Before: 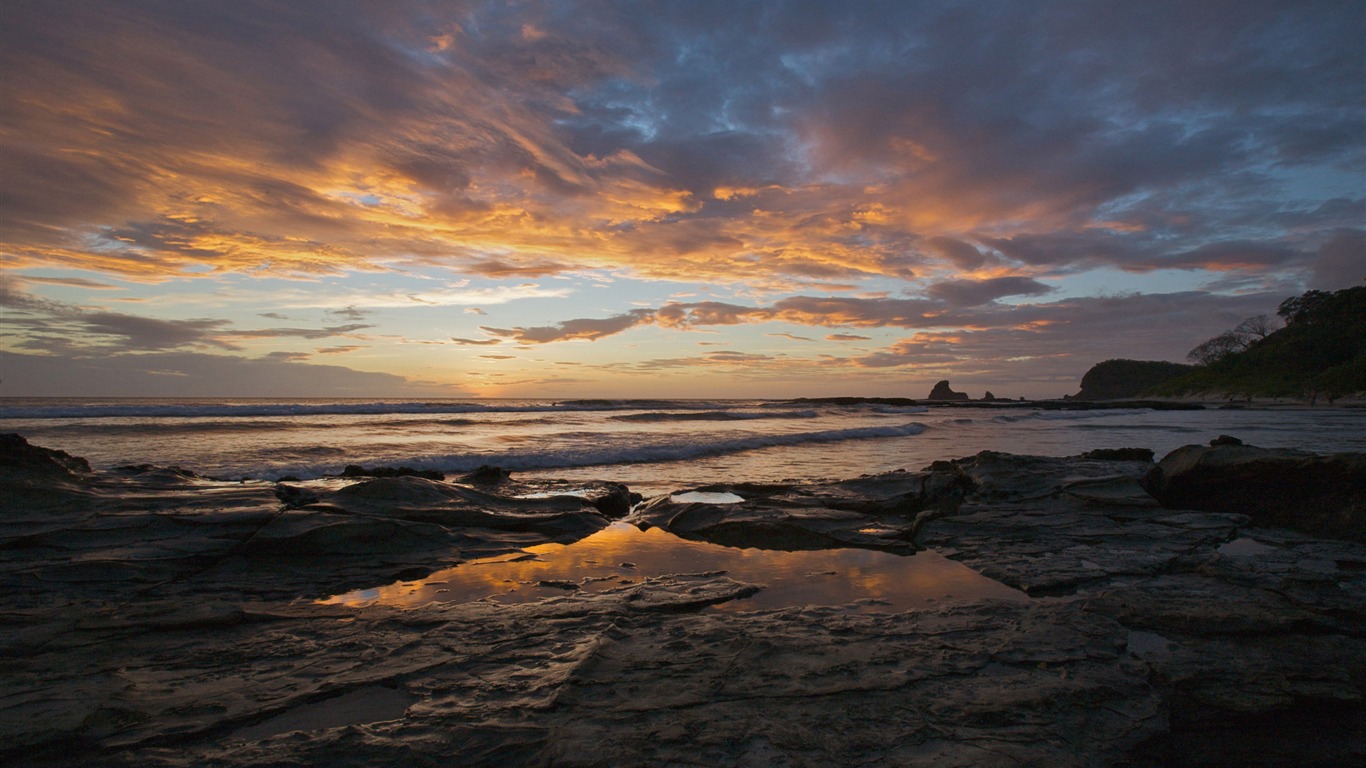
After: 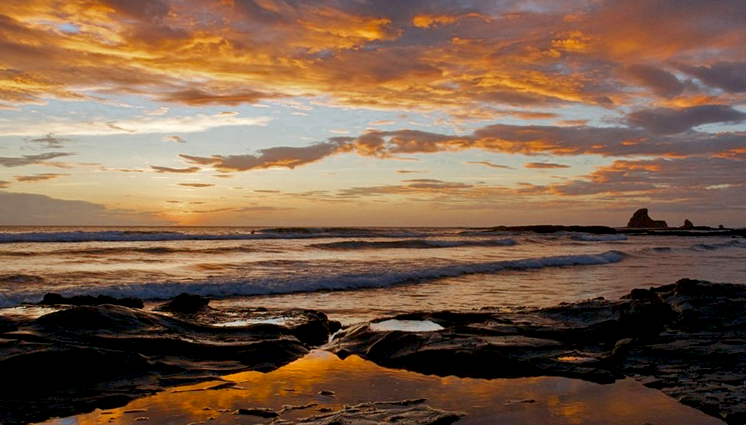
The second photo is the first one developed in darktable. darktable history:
color zones: curves: ch0 [(0, 0.5) (0.125, 0.4) (0.25, 0.5) (0.375, 0.4) (0.5, 0.4) (0.625, 0.6) (0.75, 0.6) (0.875, 0.5)]; ch1 [(0, 0.4) (0.125, 0.5) (0.25, 0.4) (0.375, 0.4) (0.5, 0.4) (0.625, 0.4) (0.75, 0.5) (0.875, 0.4)]; ch2 [(0, 0.6) (0.125, 0.5) (0.25, 0.5) (0.375, 0.6) (0.5, 0.6) (0.625, 0.5) (0.75, 0.5) (0.875, 0.5)]
crop and rotate: left 22.085%, top 22.412%, right 23.283%, bottom 22.248%
color correction: highlights b* -0.028, saturation 1.29
local contrast: highlights 106%, shadows 98%, detail 119%, midtone range 0.2
exposure: black level correction 0.011, compensate exposure bias true, compensate highlight preservation false
